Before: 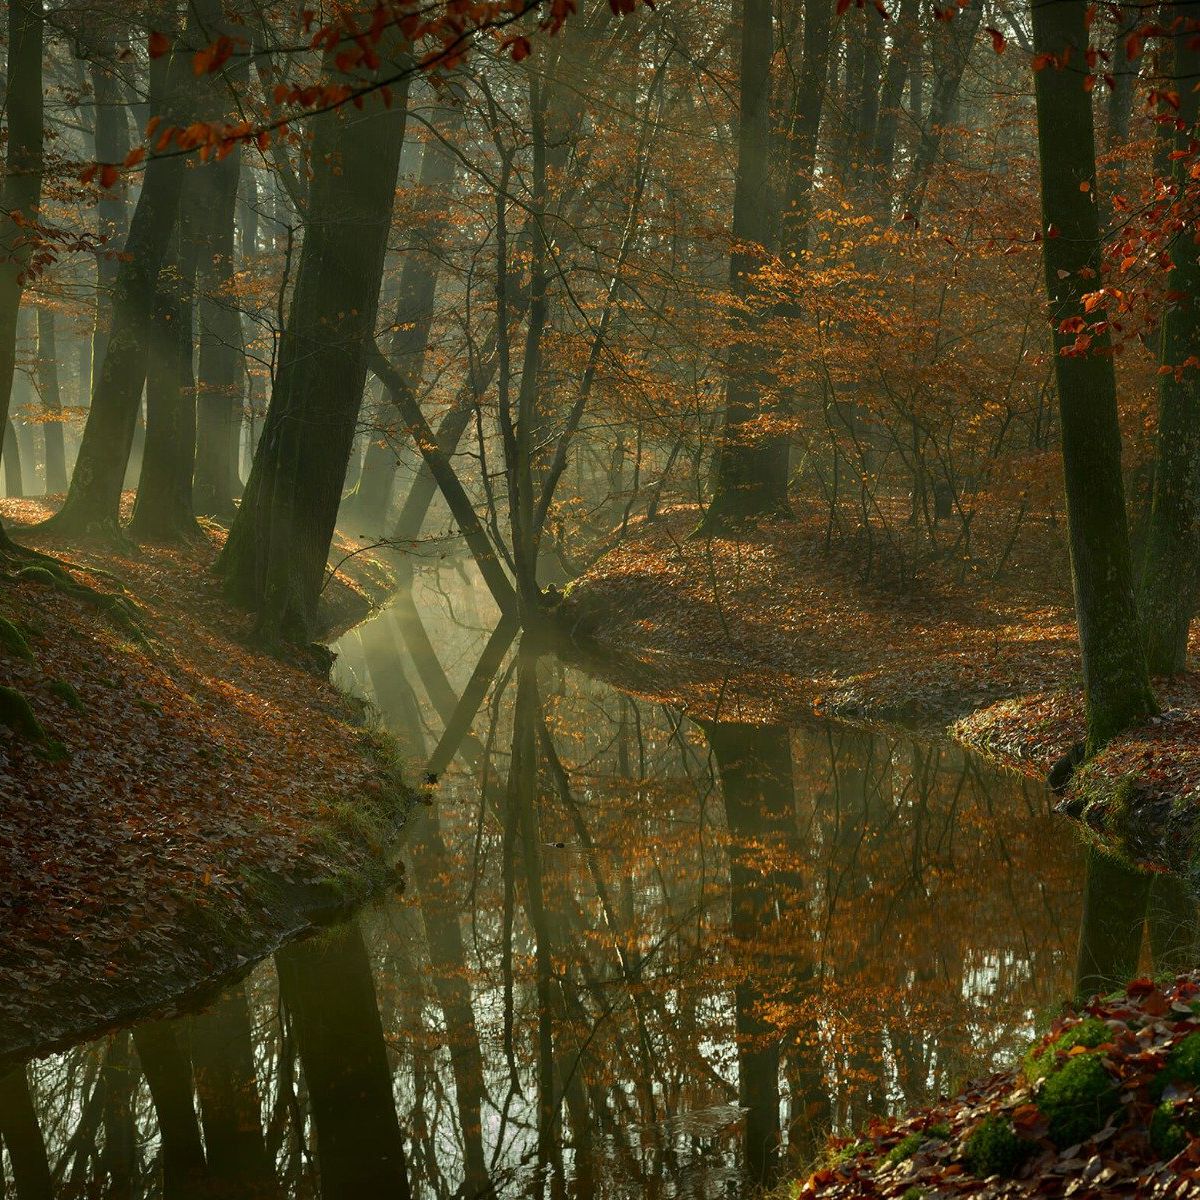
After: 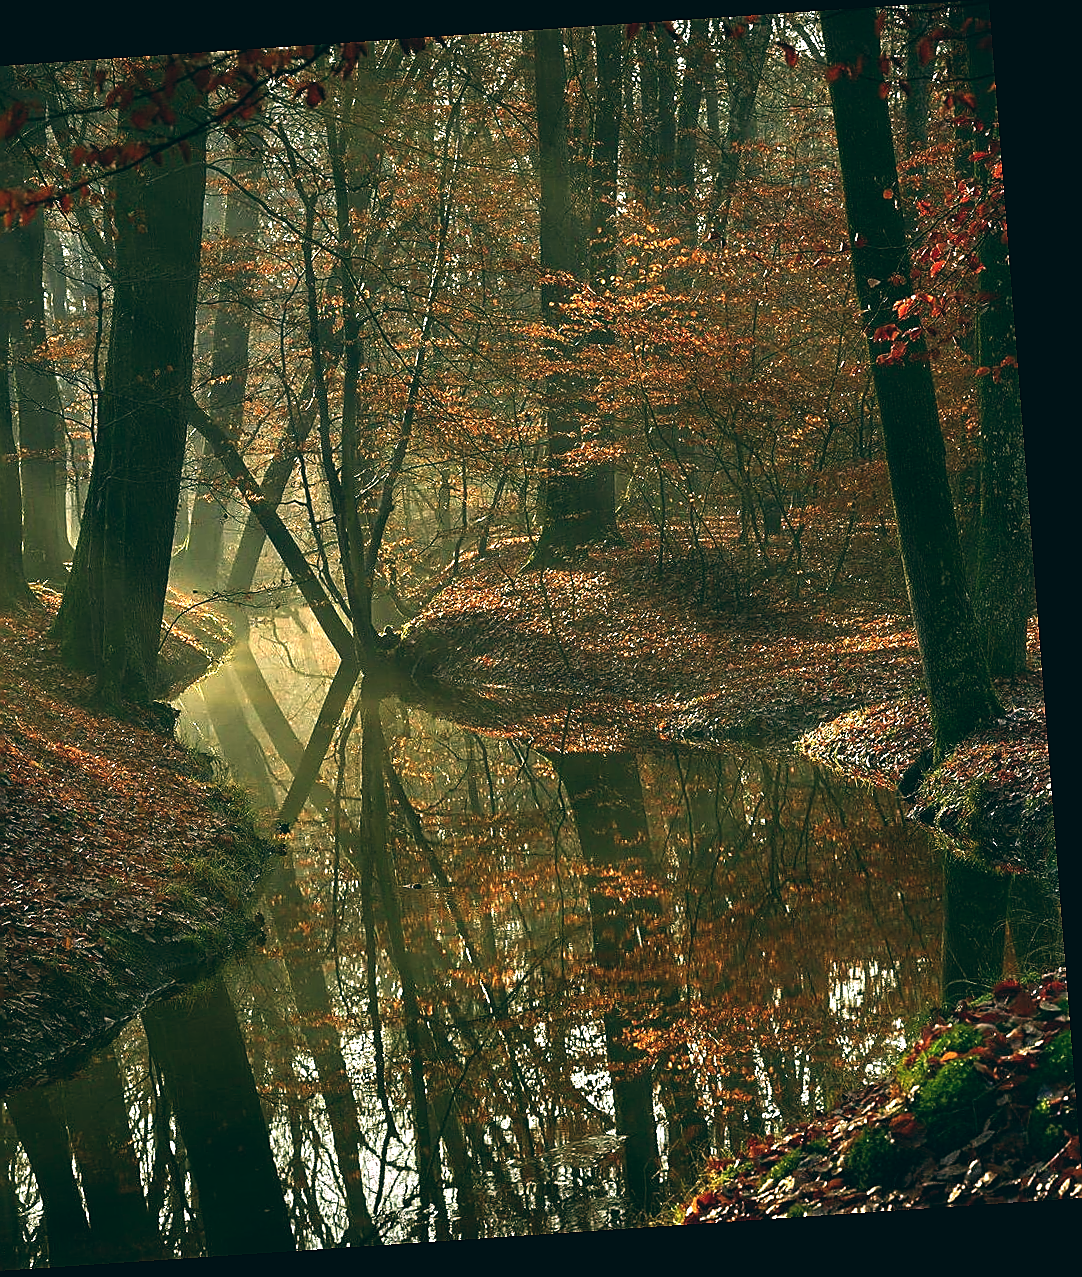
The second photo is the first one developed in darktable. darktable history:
crop: left 16.145%
sharpen: radius 1.4, amount 1.25, threshold 0.7
exposure: black level correction 0, exposure 1.1 EV, compensate exposure bias true, compensate highlight preservation false
color balance: lift [1.016, 0.983, 1, 1.017], gamma [0.78, 1.018, 1.043, 0.957], gain [0.786, 1.063, 0.937, 1.017], input saturation 118.26%, contrast 13.43%, contrast fulcrum 21.62%, output saturation 82.76%
rotate and perspective: rotation -4.2°, shear 0.006, automatic cropping off
